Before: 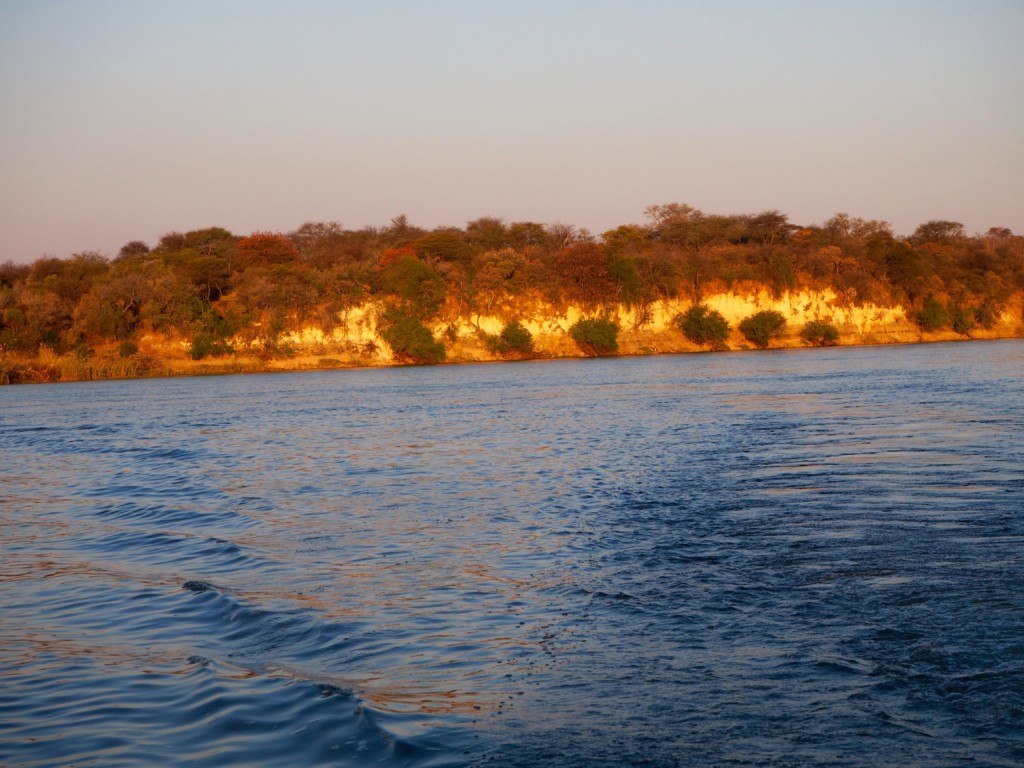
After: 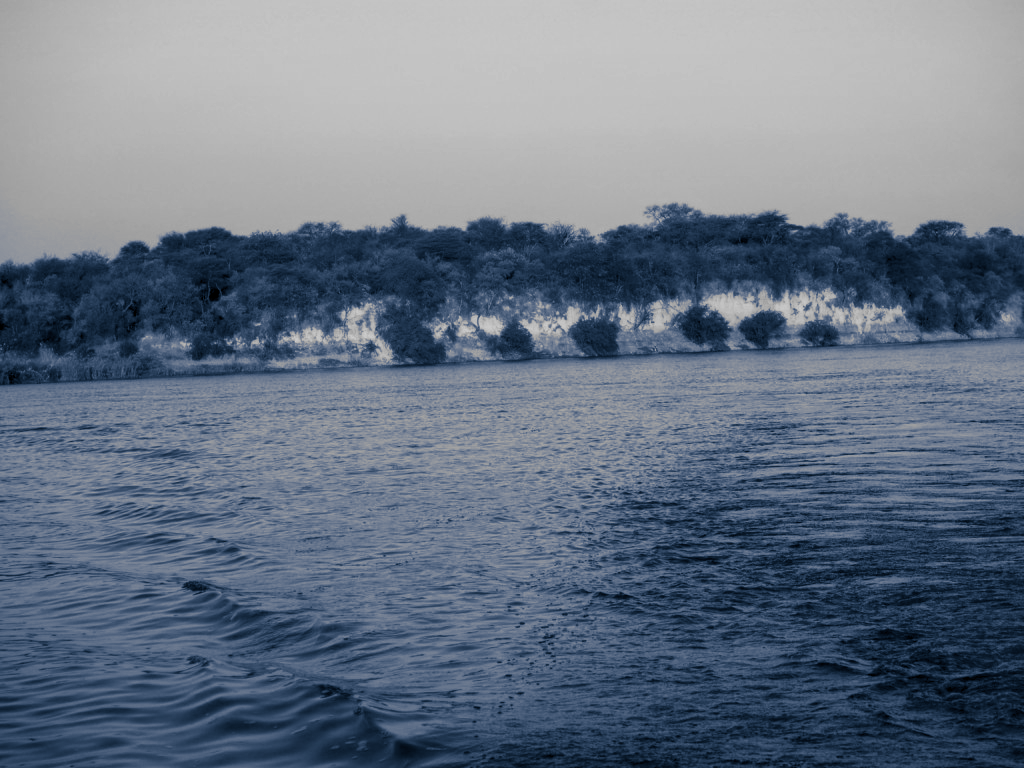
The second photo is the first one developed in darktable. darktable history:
white balance: red 0.986, blue 1.01
split-toning: shadows › hue 226.8°, shadows › saturation 0.84
local contrast: on, module defaults
color calibration: output gray [0.21, 0.42, 0.37, 0], gray › normalize channels true, illuminant same as pipeline (D50), adaptation XYZ, x 0.346, y 0.359, gamut compression 0
